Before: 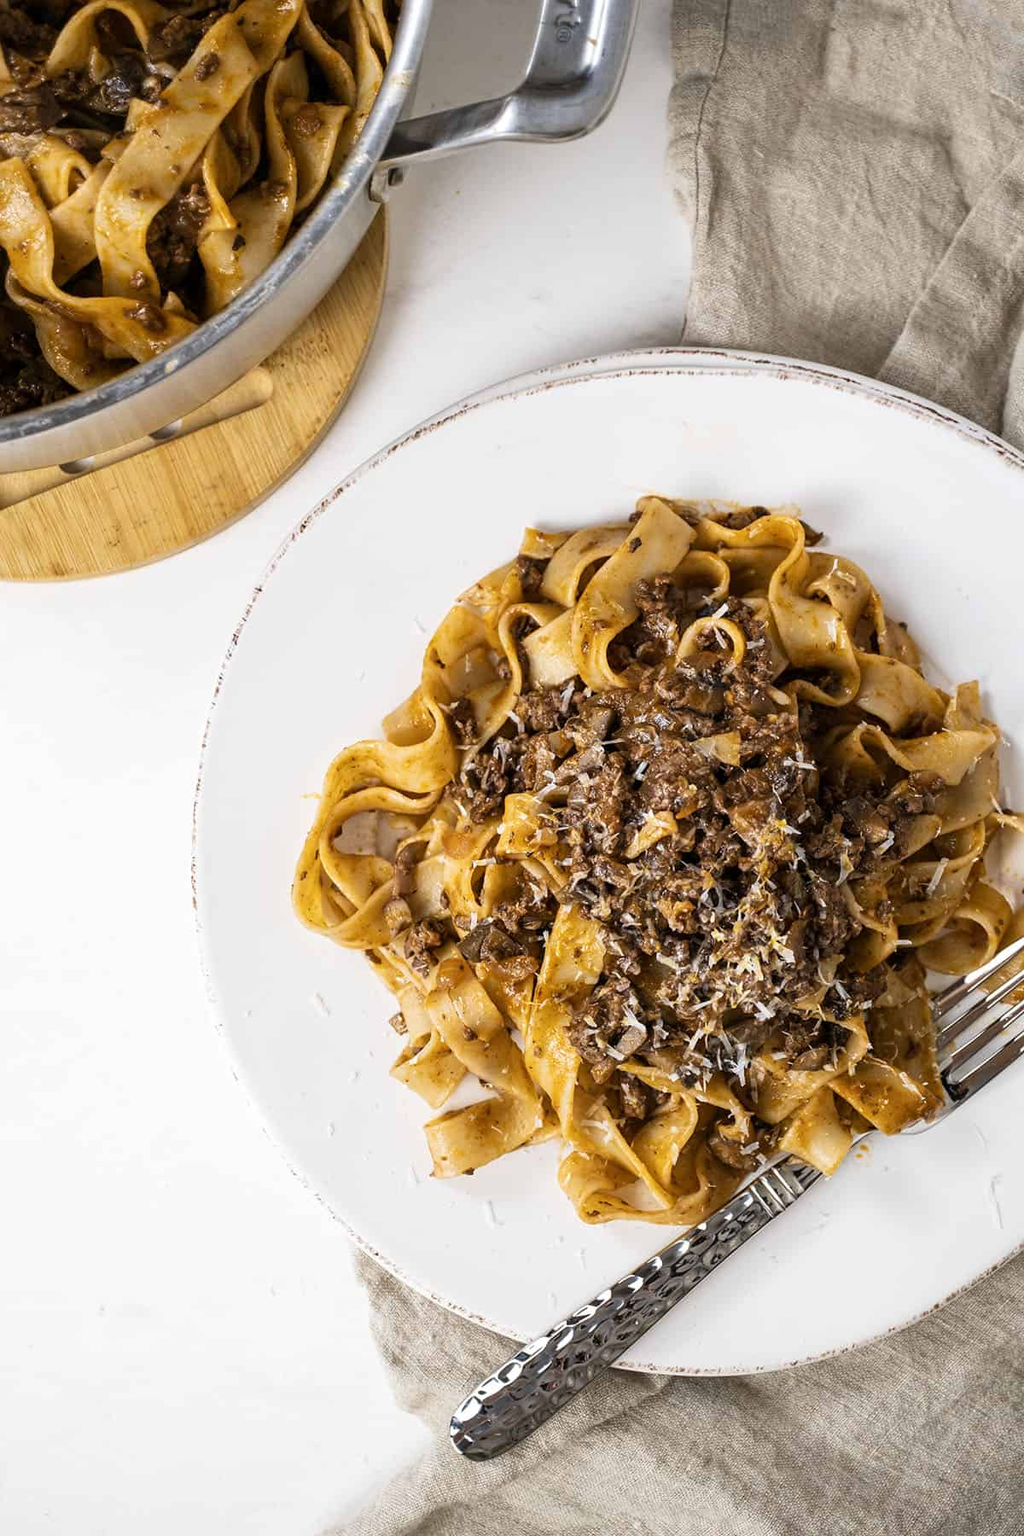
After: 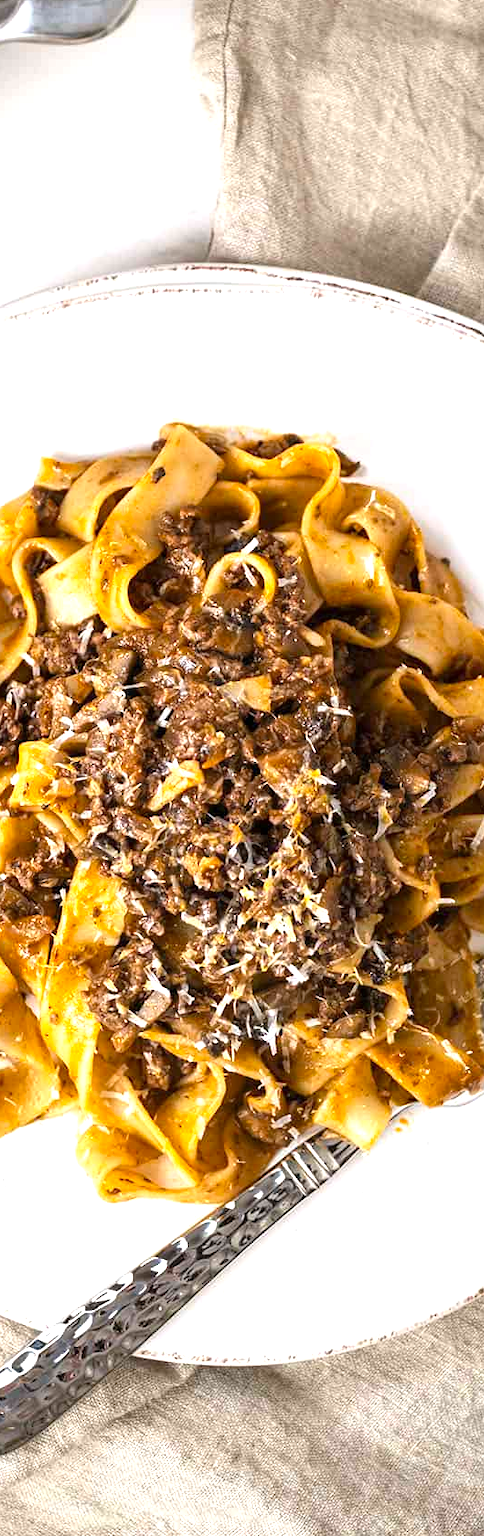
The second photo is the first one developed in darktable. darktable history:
exposure: exposure 0.785 EV, compensate highlight preservation false
crop: left 47.628%, top 6.643%, right 7.874%
